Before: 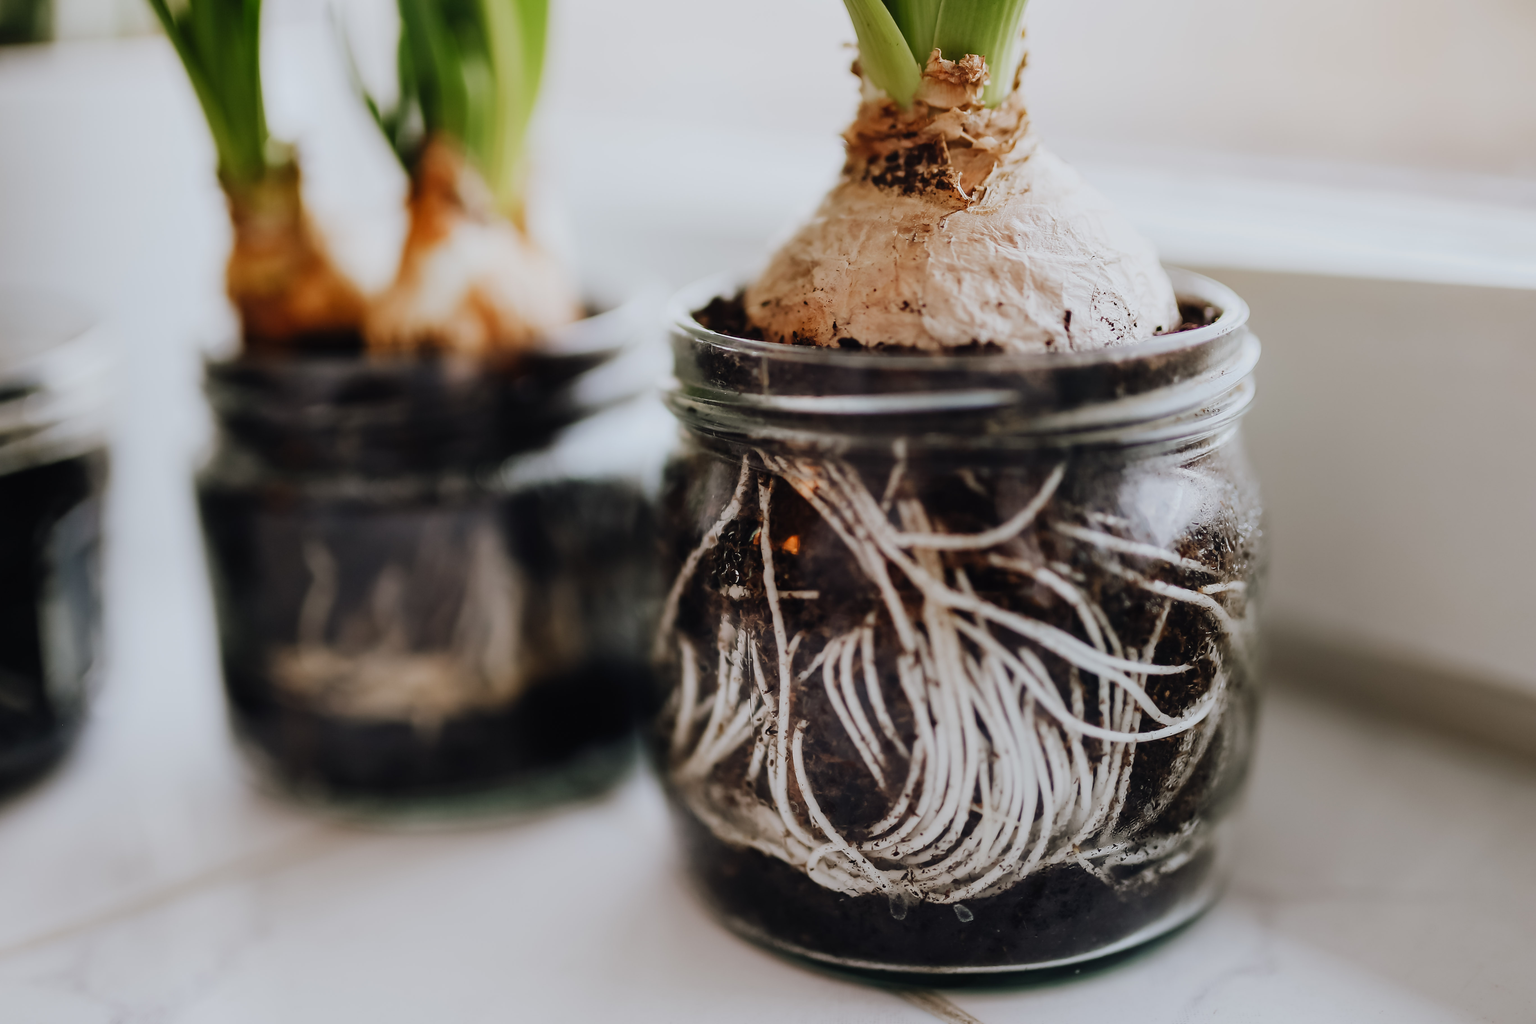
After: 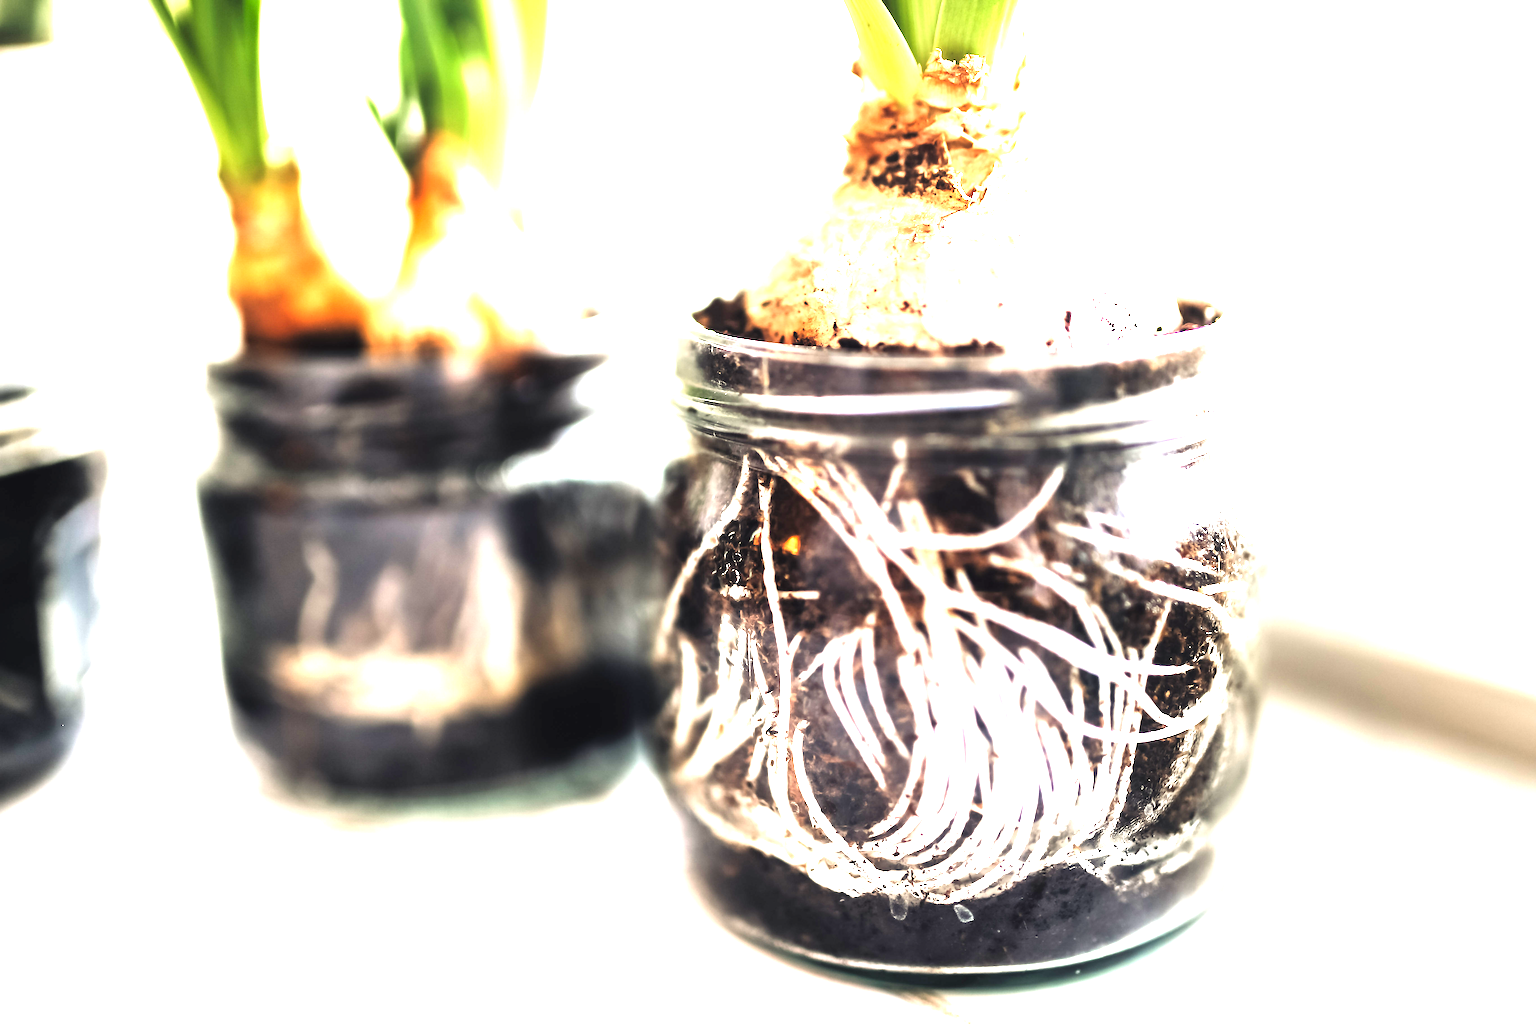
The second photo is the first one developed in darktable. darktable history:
exposure: exposure 2.183 EV, compensate highlight preservation false
tone equalizer: -8 EV -0.774 EV, -7 EV -0.729 EV, -6 EV -0.603 EV, -5 EV -0.406 EV, -3 EV 0.385 EV, -2 EV 0.6 EV, -1 EV 0.689 EV, +0 EV 0.748 EV
